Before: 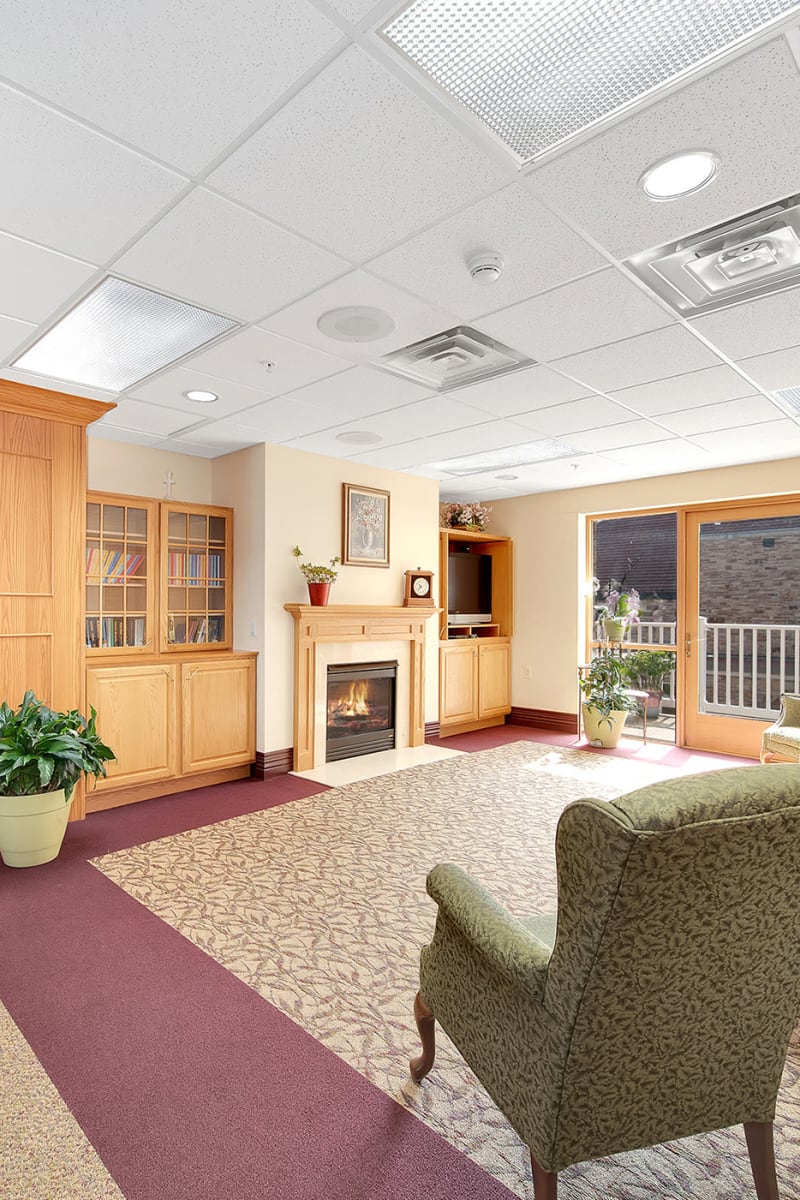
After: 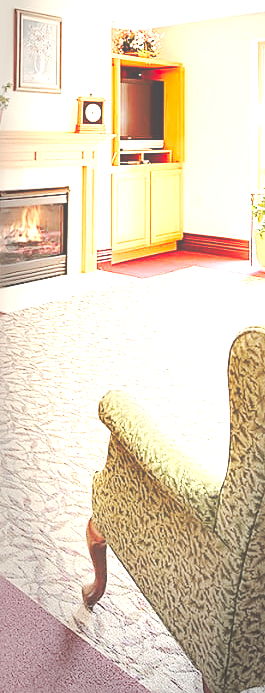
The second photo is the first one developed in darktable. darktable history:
sharpen: on, module defaults
levels: levels [0.036, 0.364, 0.827]
crop: left 41.075%, top 39.501%, right 25.797%, bottom 2.702%
exposure: black level correction 0, exposure 0.701 EV, compensate highlight preservation false
base curve: curves: ch0 [(0, 0.024) (0.055, 0.065) (0.121, 0.166) (0.236, 0.319) (0.693, 0.726) (1, 1)], preserve colors none
contrast brightness saturation: contrast 0.1, brightness 0.035, saturation 0.088
vignetting: center (0.219, -0.243), automatic ratio true
tone equalizer: on, module defaults
